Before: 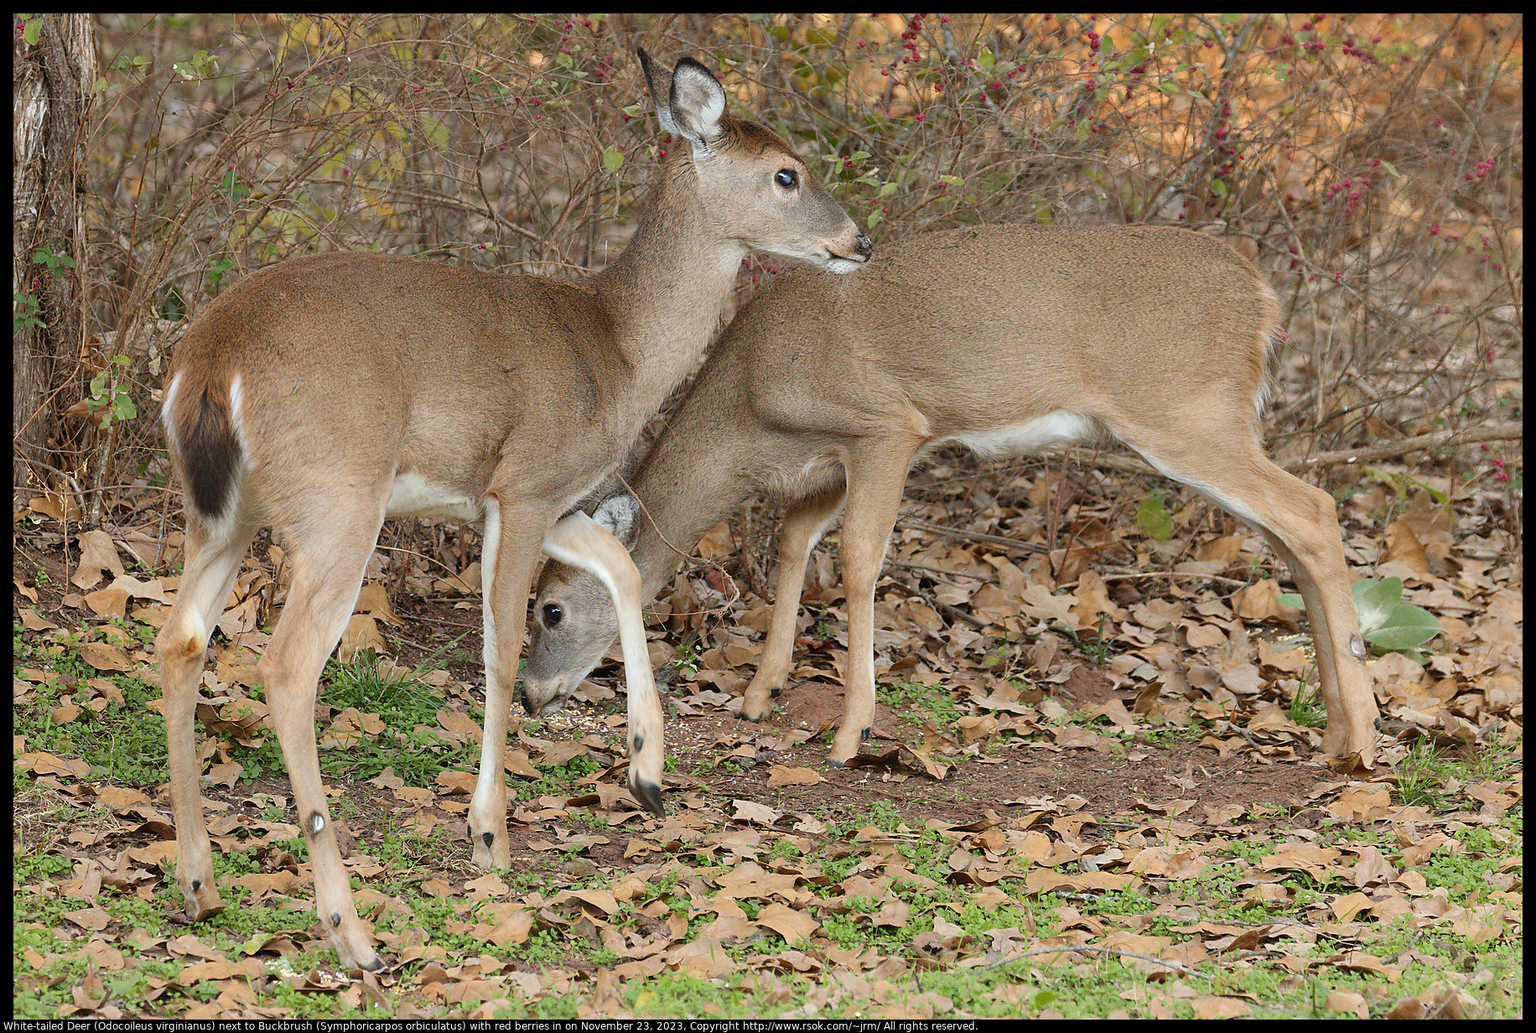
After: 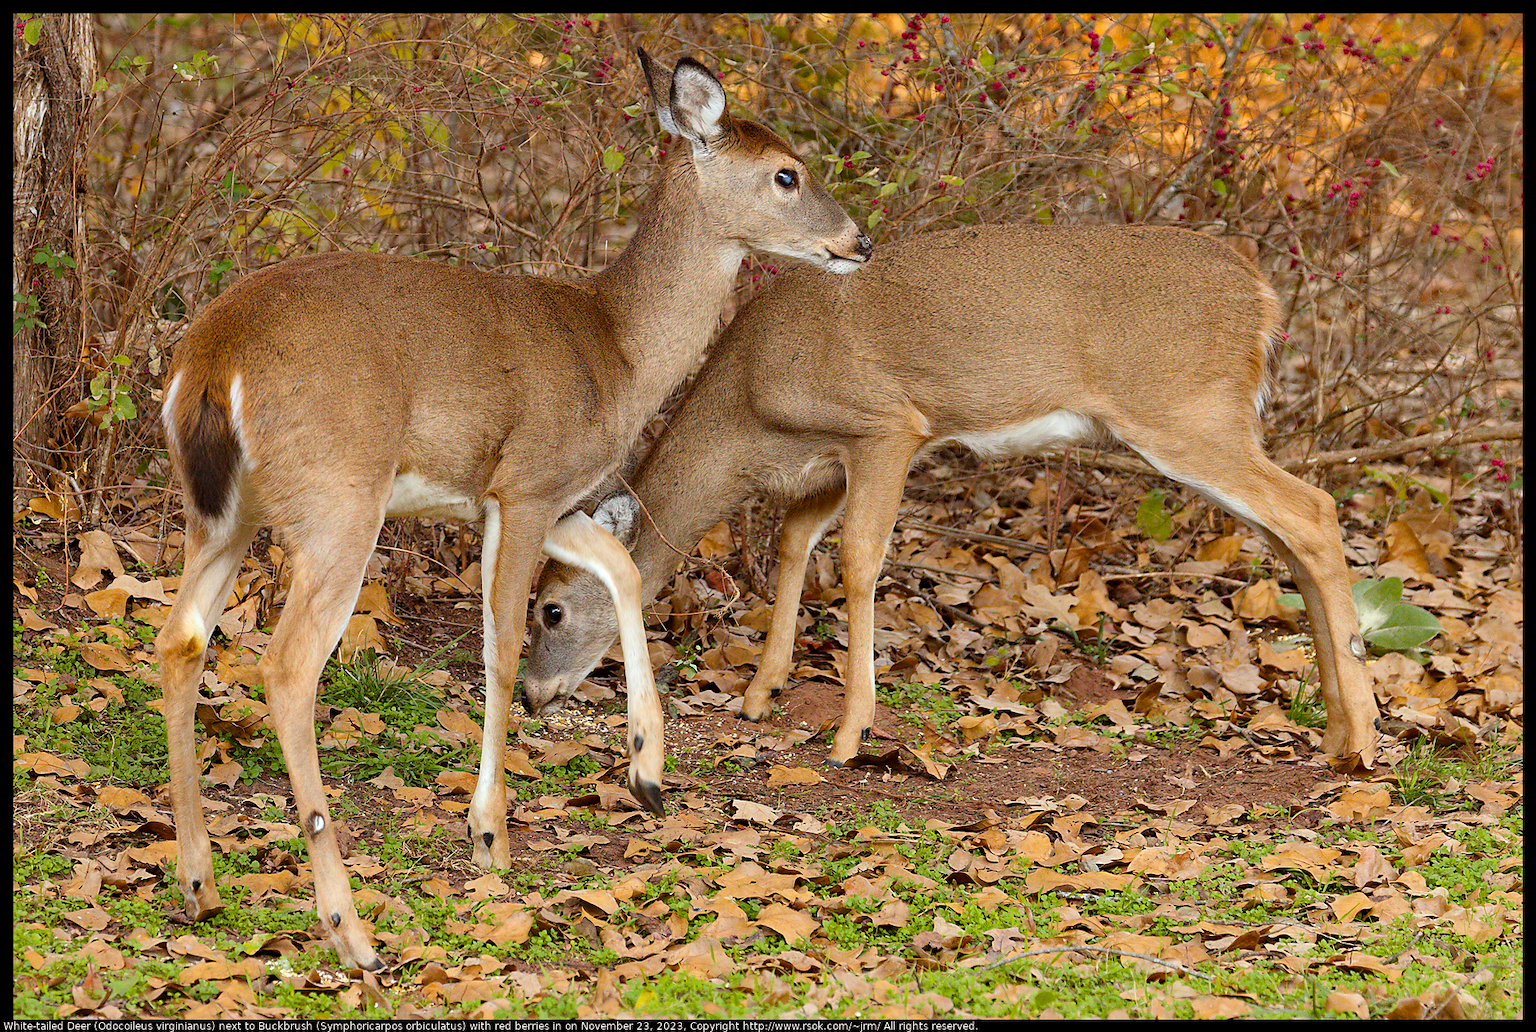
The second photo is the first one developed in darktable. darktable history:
local contrast: mode bilateral grid, contrast 26, coarseness 50, detail 123%, midtone range 0.2
color balance rgb: power › chroma 1.03%, power › hue 27.63°, perceptual saturation grading › global saturation 29.988%
haze removal: adaptive false
